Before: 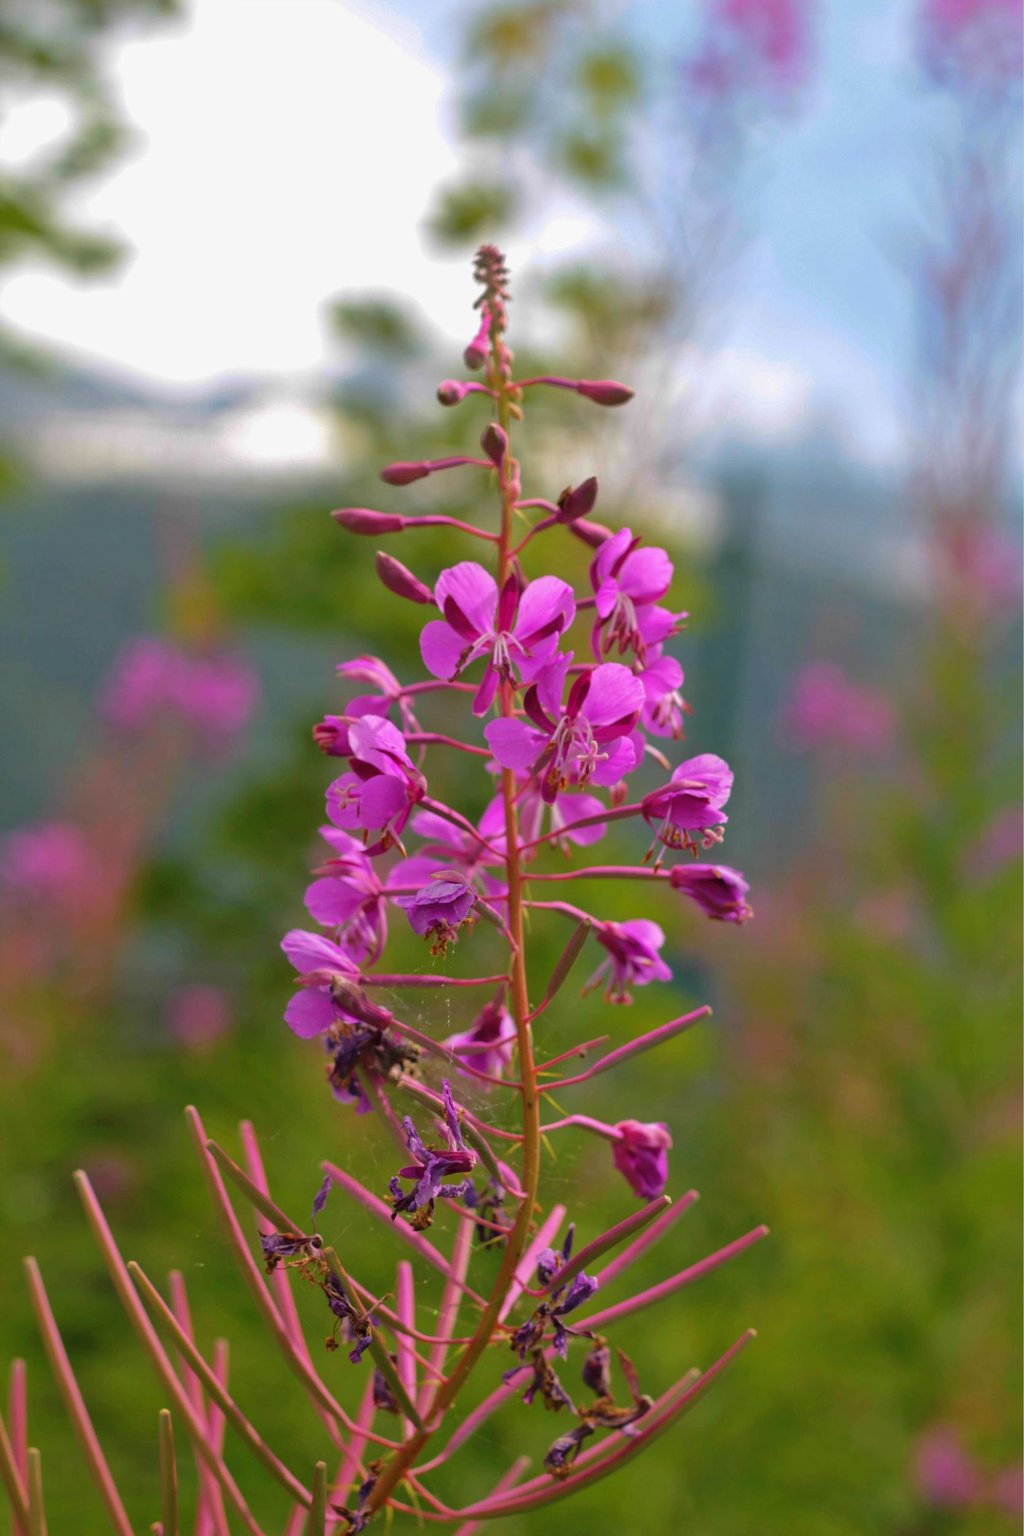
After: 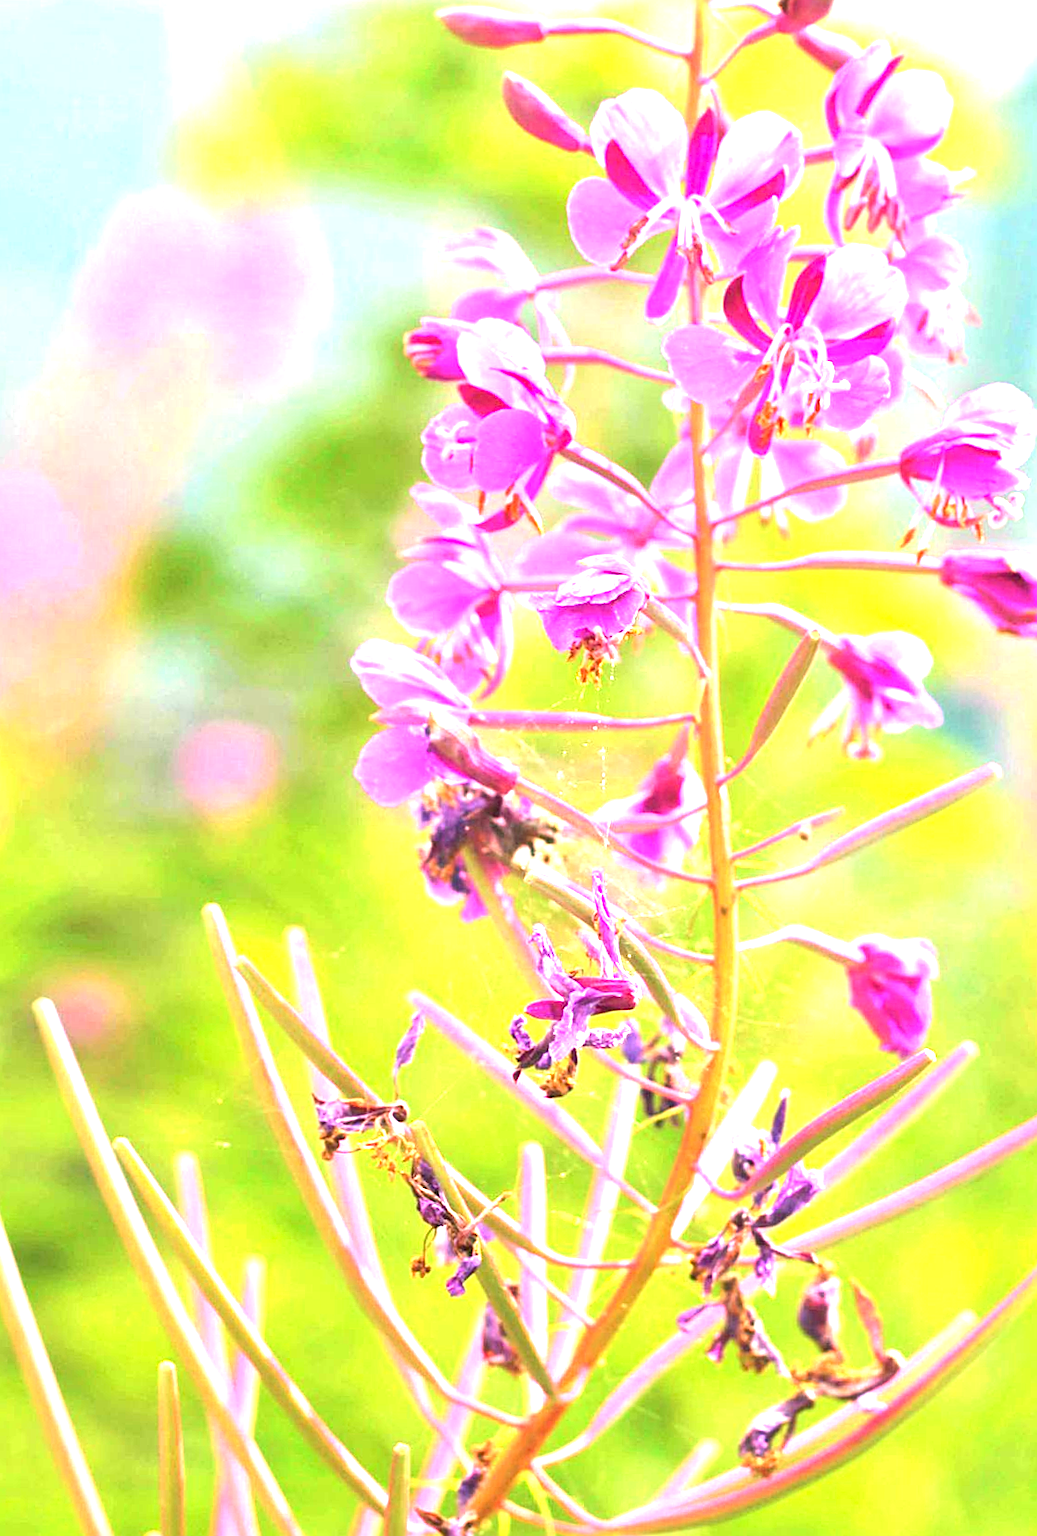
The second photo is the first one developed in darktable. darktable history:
exposure: exposure 3.103 EV, compensate highlight preservation false
sharpen: on, module defaults
crop and rotate: angle -0.769°, left 3.587%, top 32.354%, right 27.901%
